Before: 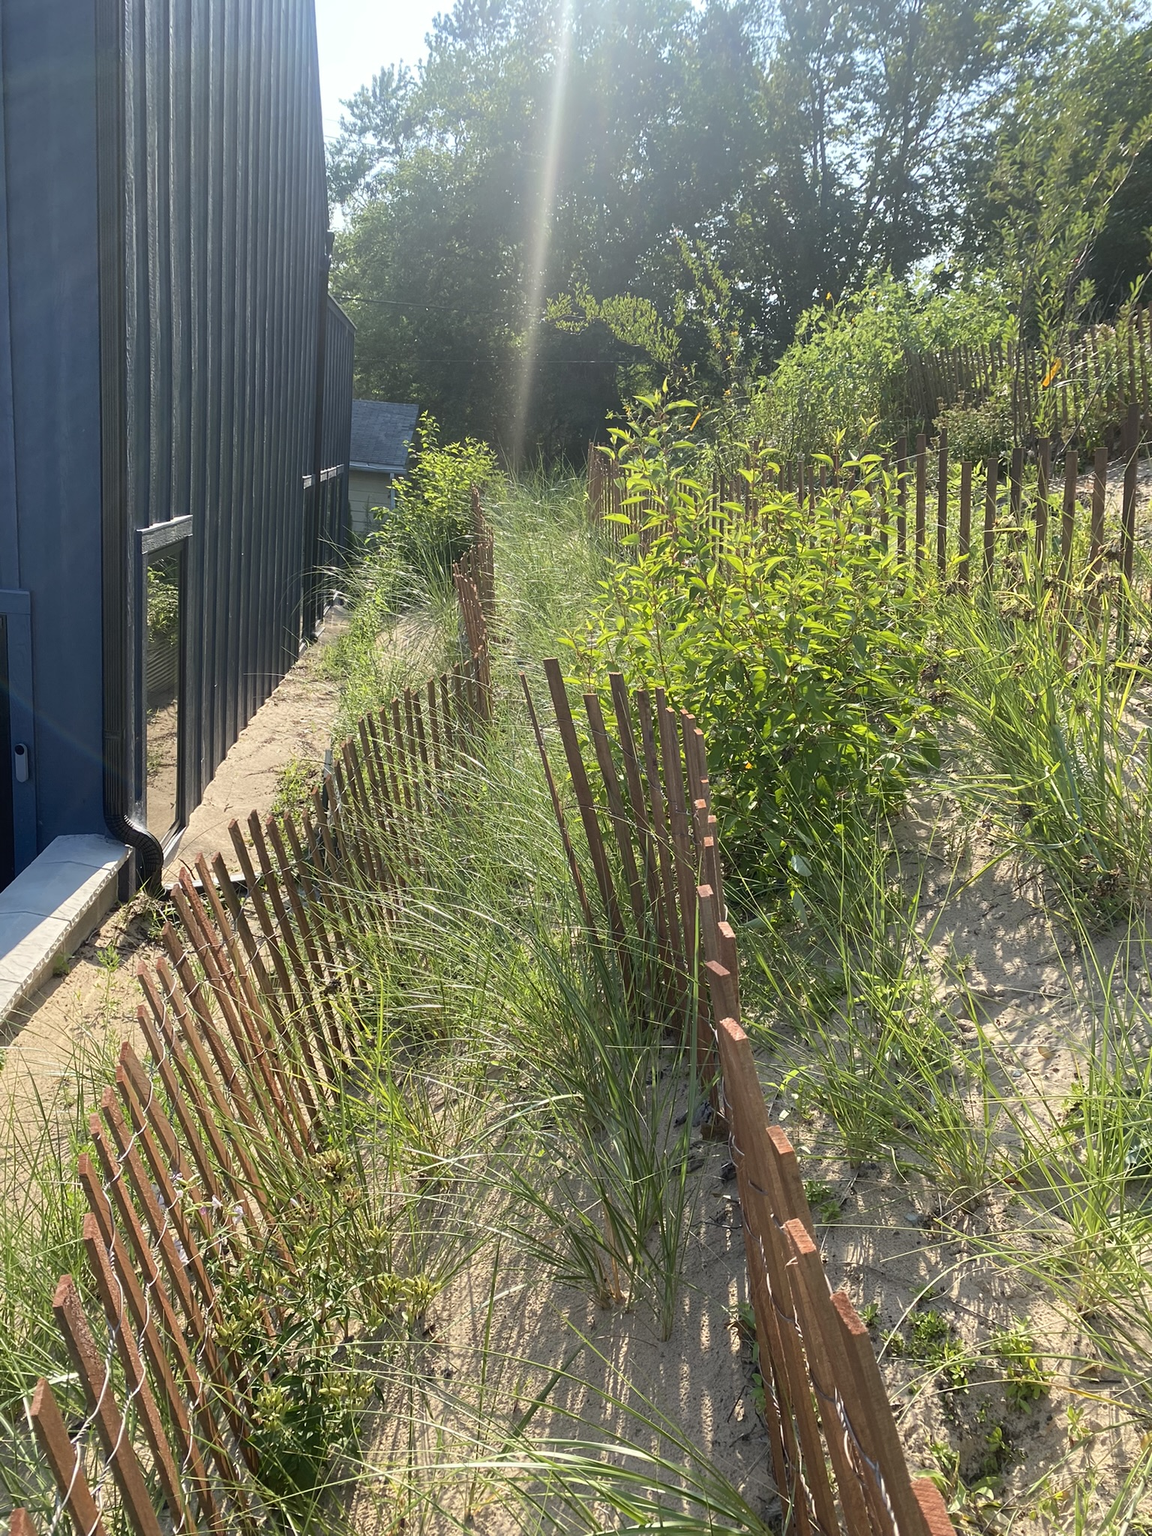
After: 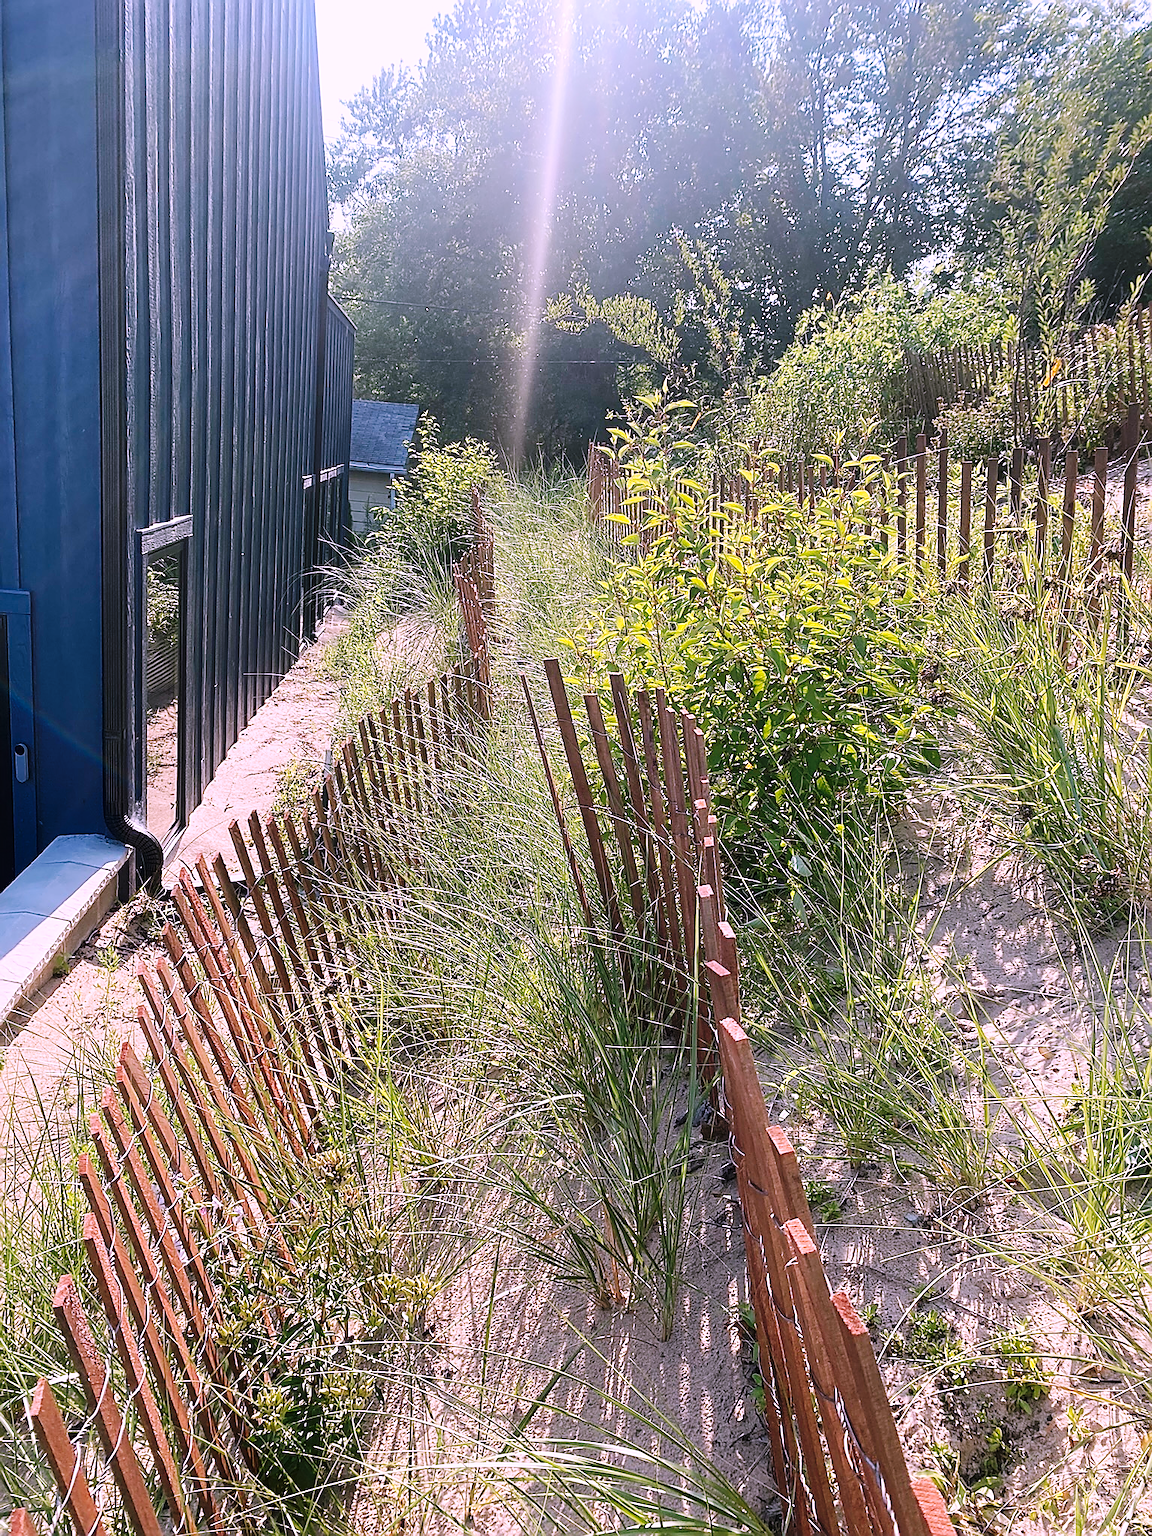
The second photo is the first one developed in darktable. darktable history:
color correction: highlights a* 15.46, highlights b* -20.56
sharpen: radius 1.4, amount 1.25, threshold 0.7
base curve: curves: ch0 [(0, 0) (0.036, 0.025) (0.121, 0.166) (0.206, 0.329) (0.605, 0.79) (1, 1)], preserve colors none
